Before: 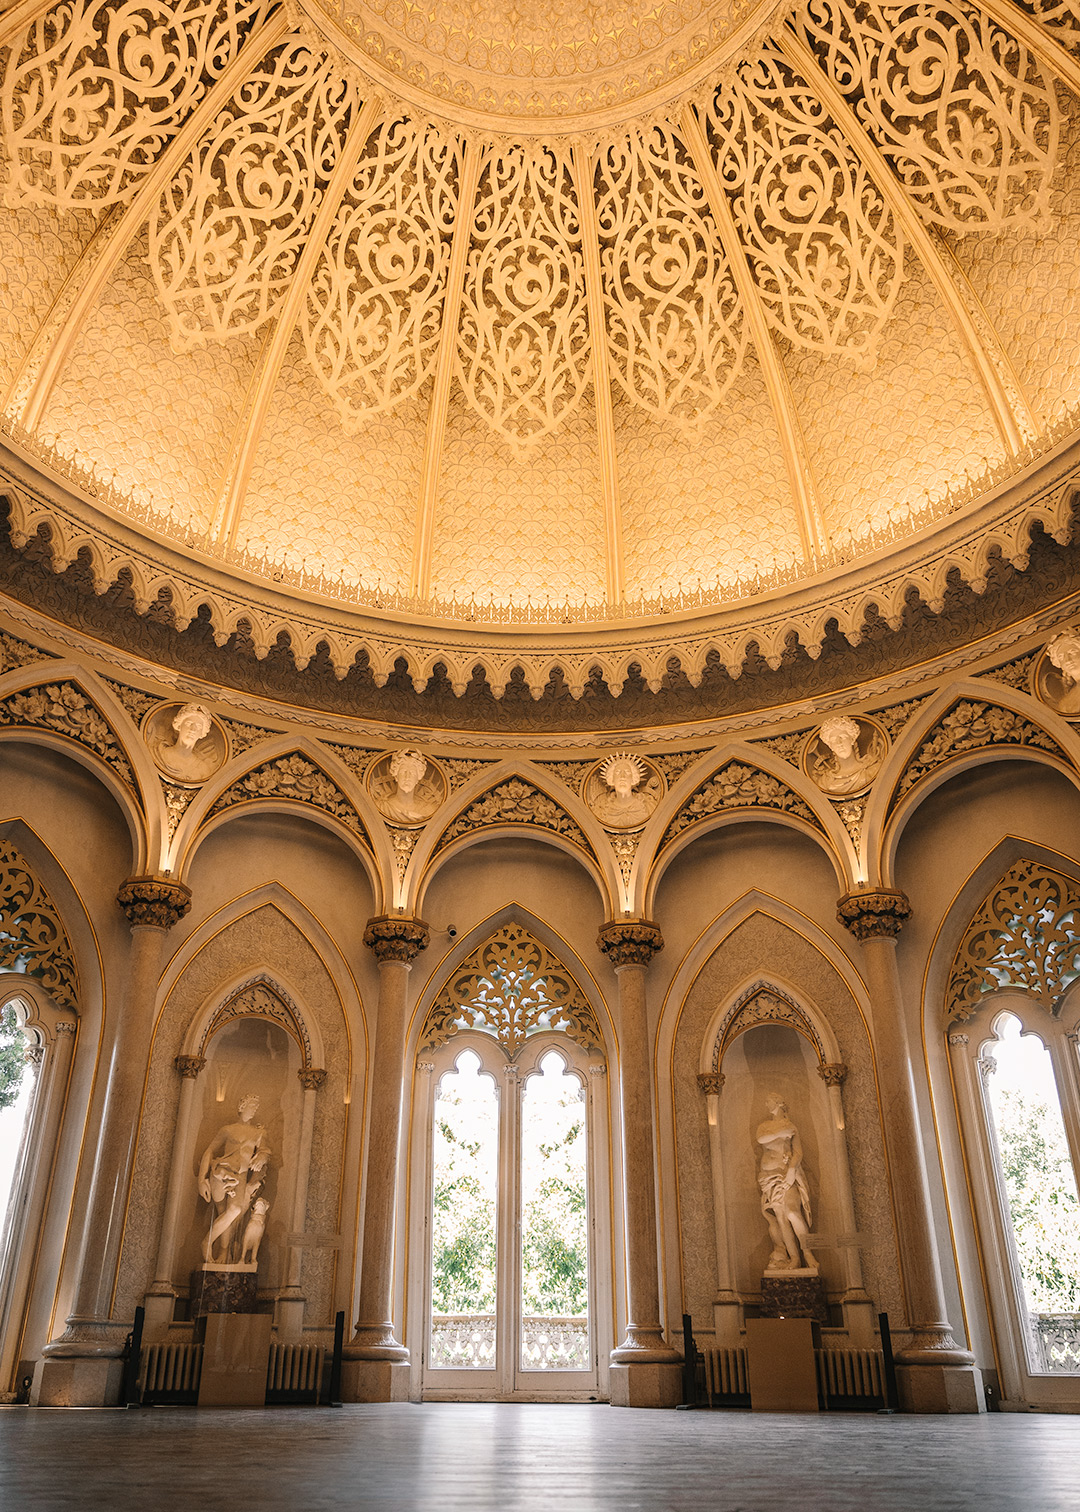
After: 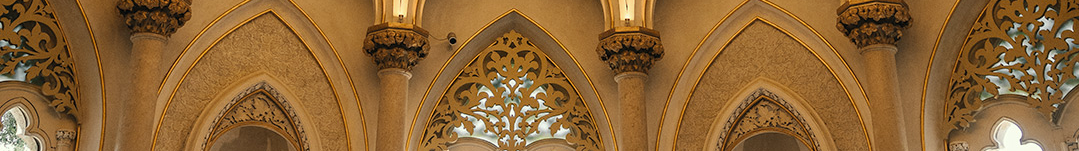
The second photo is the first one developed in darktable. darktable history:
crop and rotate: top 59.084%, bottom 30.916%
color correction: highlights a* -4.28, highlights b* 6.53
fill light: on, module defaults
